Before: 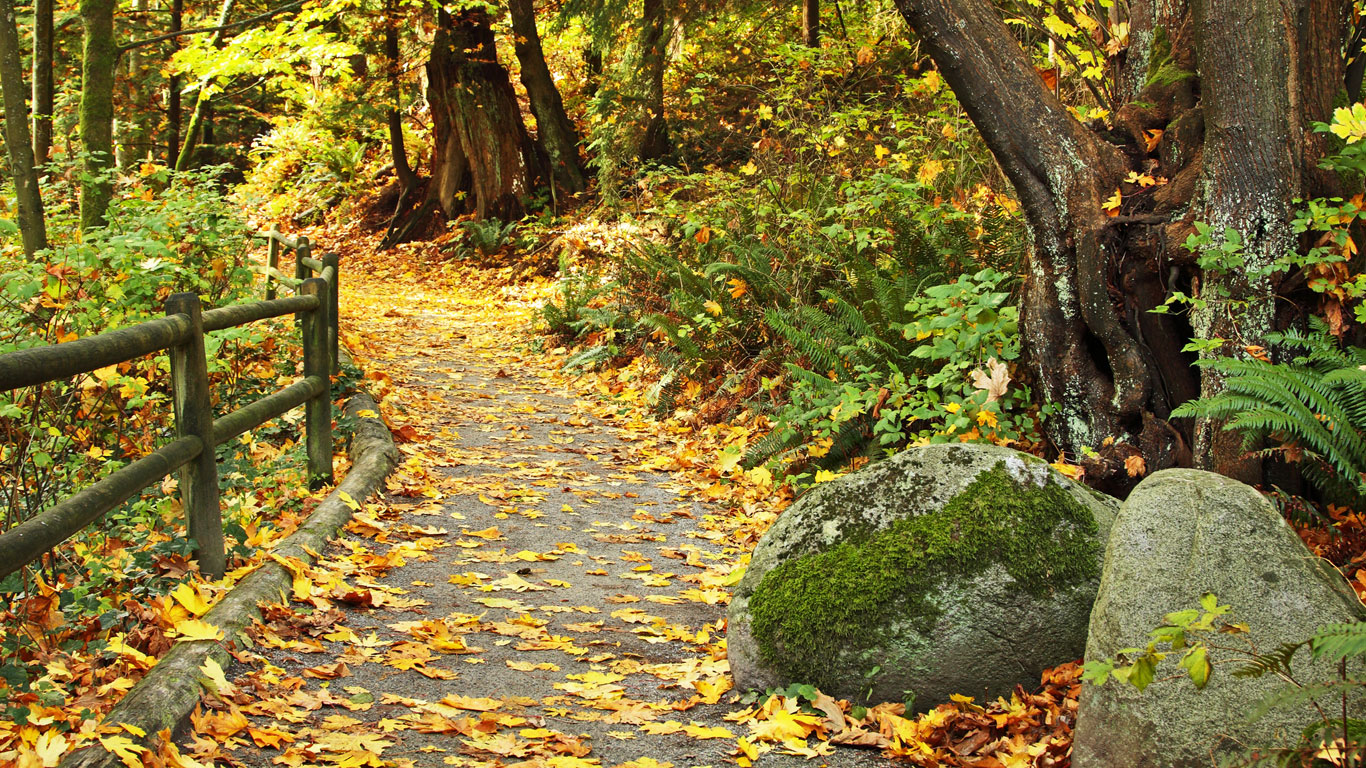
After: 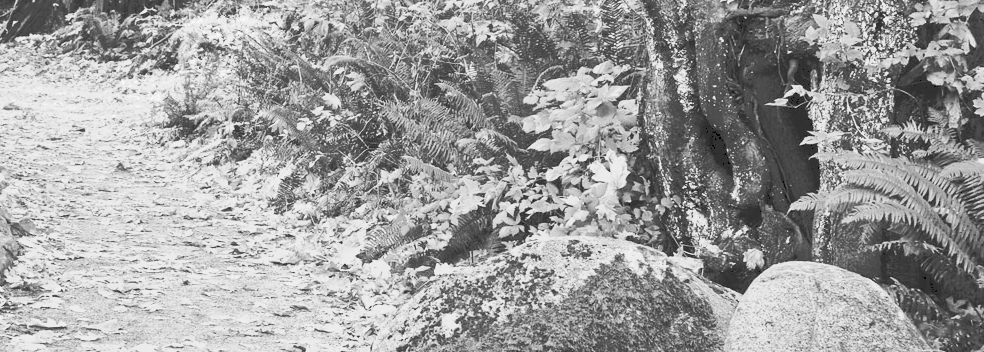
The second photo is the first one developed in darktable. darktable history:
crop and rotate: left 27.938%, top 27.046%, bottom 27.046%
color calibration: output gray [0.22, 0.42, 0.37, 0], gray › normalize channels true, illuminant same as pipeline (D50), adaptation XYZ, x 0.346, y 0.359, gamut compression 0
tone curve: curves: ch0 [(0, 0) (0.003, 0.202) (0.011, 0.205) (0.025, 0.222) (0.044, 0.258) (0.069, 0.298) (0.1, 0.321) (0.136, 0.333) (0.177, 0.38) (0.224, 0.439) (0.277, 0.51) (0.335, 0.594) (0.399, 0.675) (0.468, 0.743) (0.543, 0.805) (0.623, 0.861) (0.709, 0.905) (0.801, 0.931) (0.898, 0.941) (1, 1)], preserve colors none
